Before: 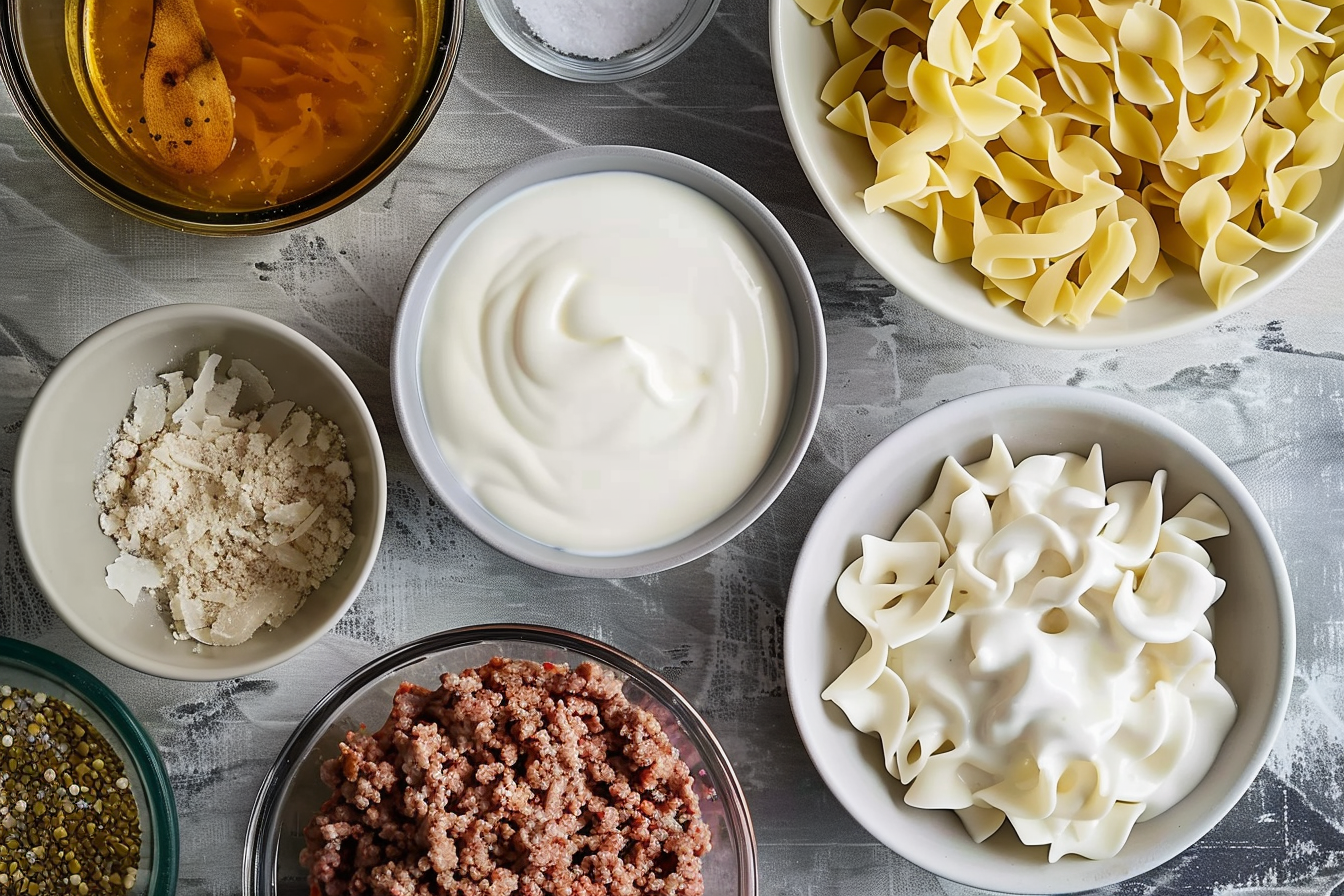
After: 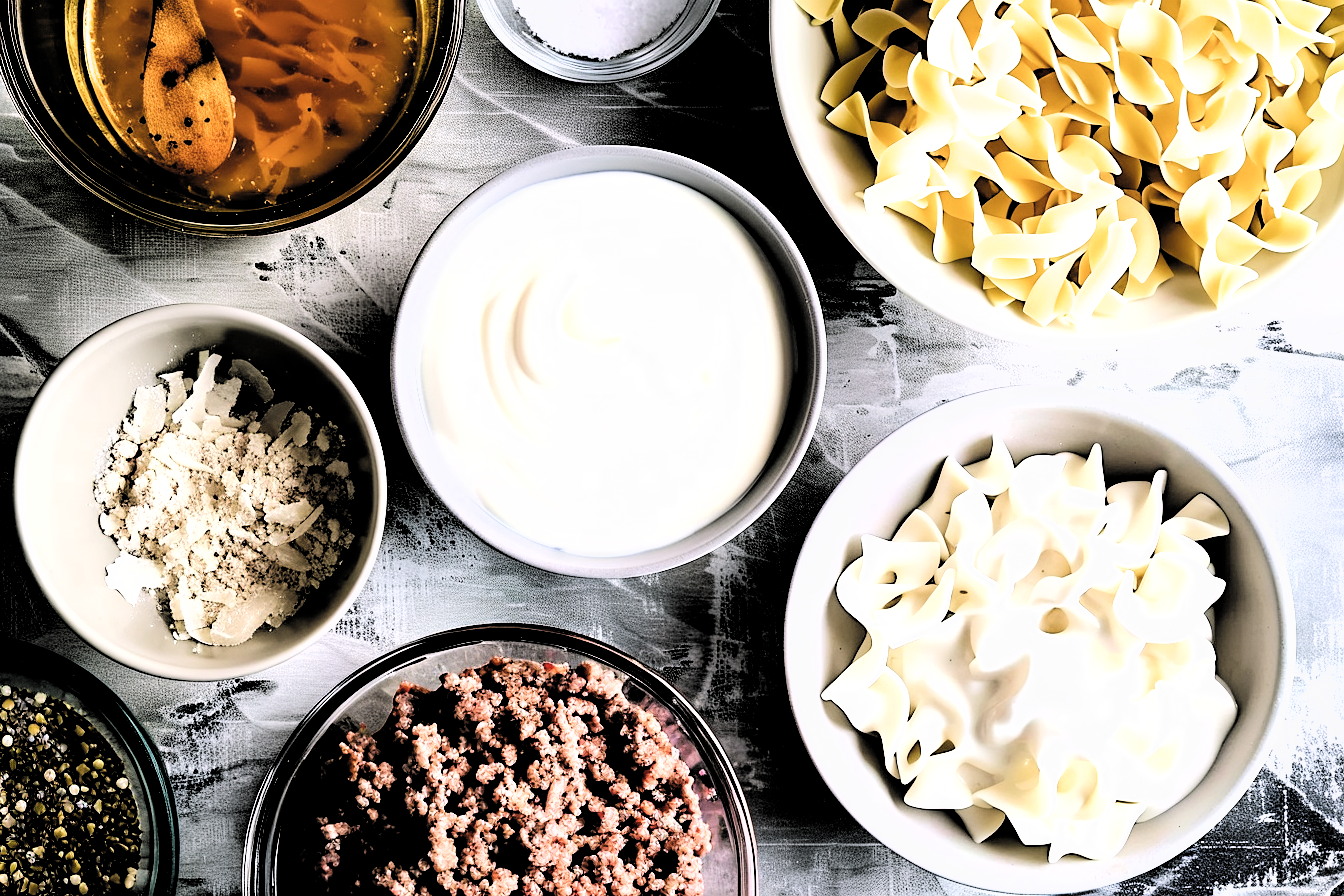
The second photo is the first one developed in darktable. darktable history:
filmic rgb: middle gray luminance 13.55%, black relative exposure -1.97 EV, white relative exposure 3.1 EV, threshold 6 EV, target black luminance 0%, hardness 1.79, latitude 59.23%, contrast 1.728, highlights saturation mix 5%, shadows ↔ highlights balance -37.52%, add noise in highlights 0, color science v3 (2019), use custom middle-gray values true, iterations of high-quality reconstruction 0, contrast in highlights soft, enable highlight reconstruction true
color balance rgb: shadows lift › chroma 2%, shadows lift › hue 135.47°, highlights gain › chroma 2%, highlights gain › hue 291.01°, global offset › luminance 0.5%, perceptual saturation grading › global saturation -10.8%, perceptual saturation grading › highlights -26.83%, perceptual saturation grading › shadows 21.25%, perceptual brilliance grading › highlights 17.77%, perceptual brilliance grading › mid-tones 31.71%, perceptual brilliance grading › shadows -31.01%, global vibrance 24.91%
